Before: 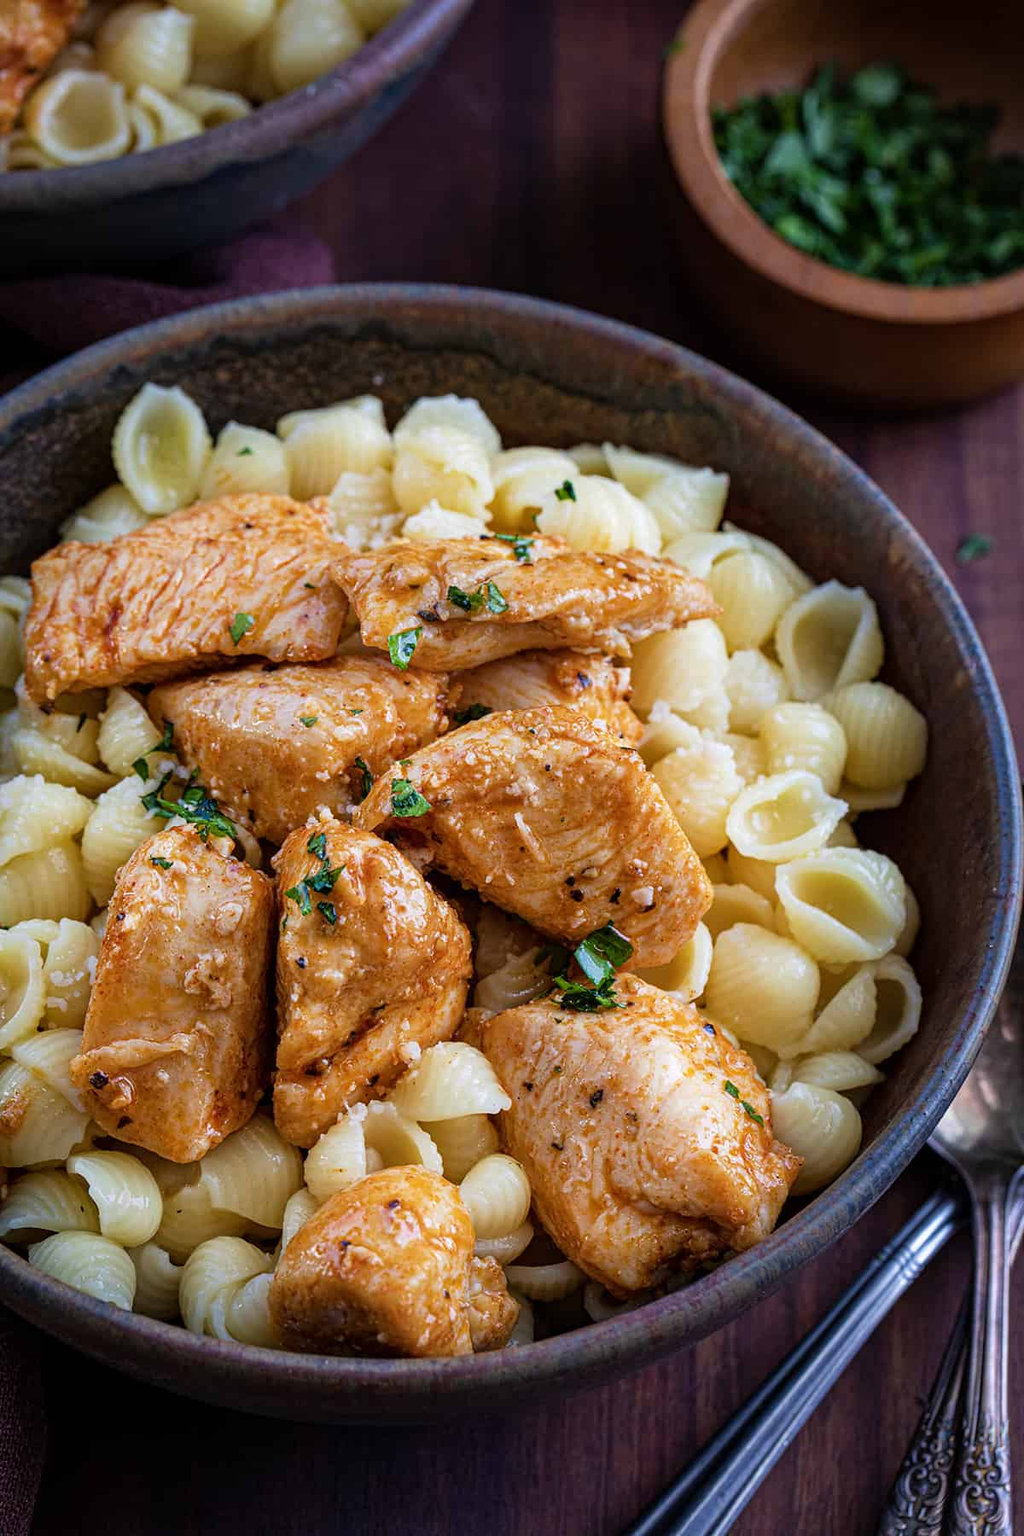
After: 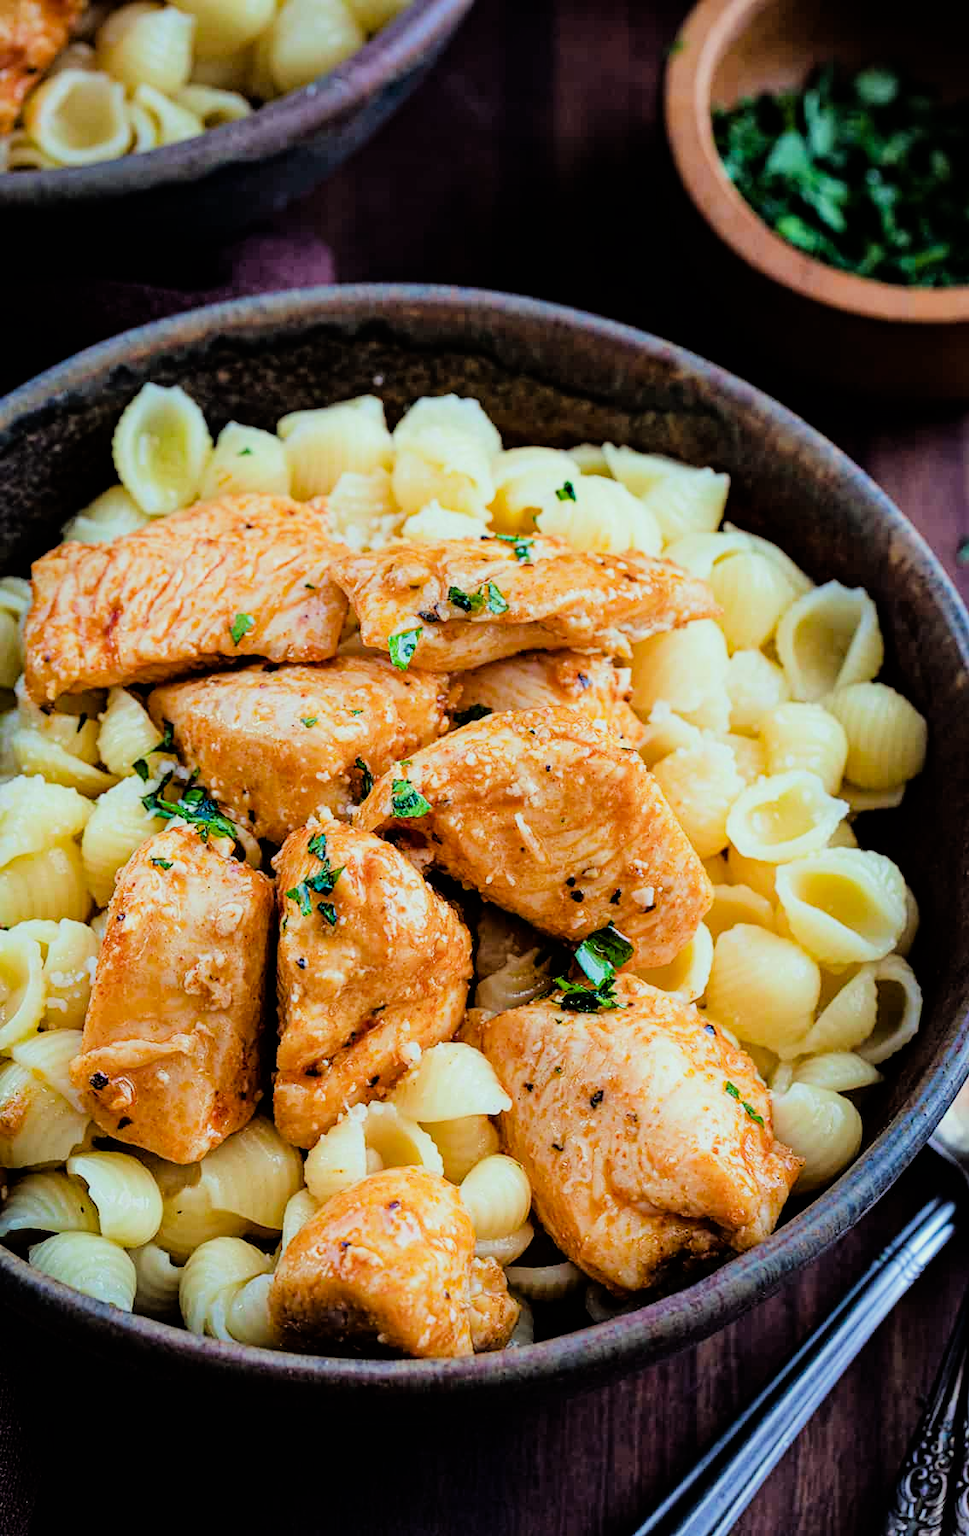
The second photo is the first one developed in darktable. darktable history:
tone equalizer: -8 EV -1.1 EV, -7 EV -1.04 EV, -6 EV -0.843 EV, -5 EV -0.608 EV, -3 EV 0.575 EV, -2 EV 0.892 EV, -1 EV 1.01 EV, +0 EV 1.06 EV
shadows and highlights: shadows 30.87, highlights 0.627, soften with gaussian
crop and rotate: left 0%, right 5.32%
filmic rgb: black relative exposure -8.5 EV, white relative exposure 5.56 EV, hardness 3.39, contrast 1.018
color correction: highlights a* -8.02, highlights b* 3.18
